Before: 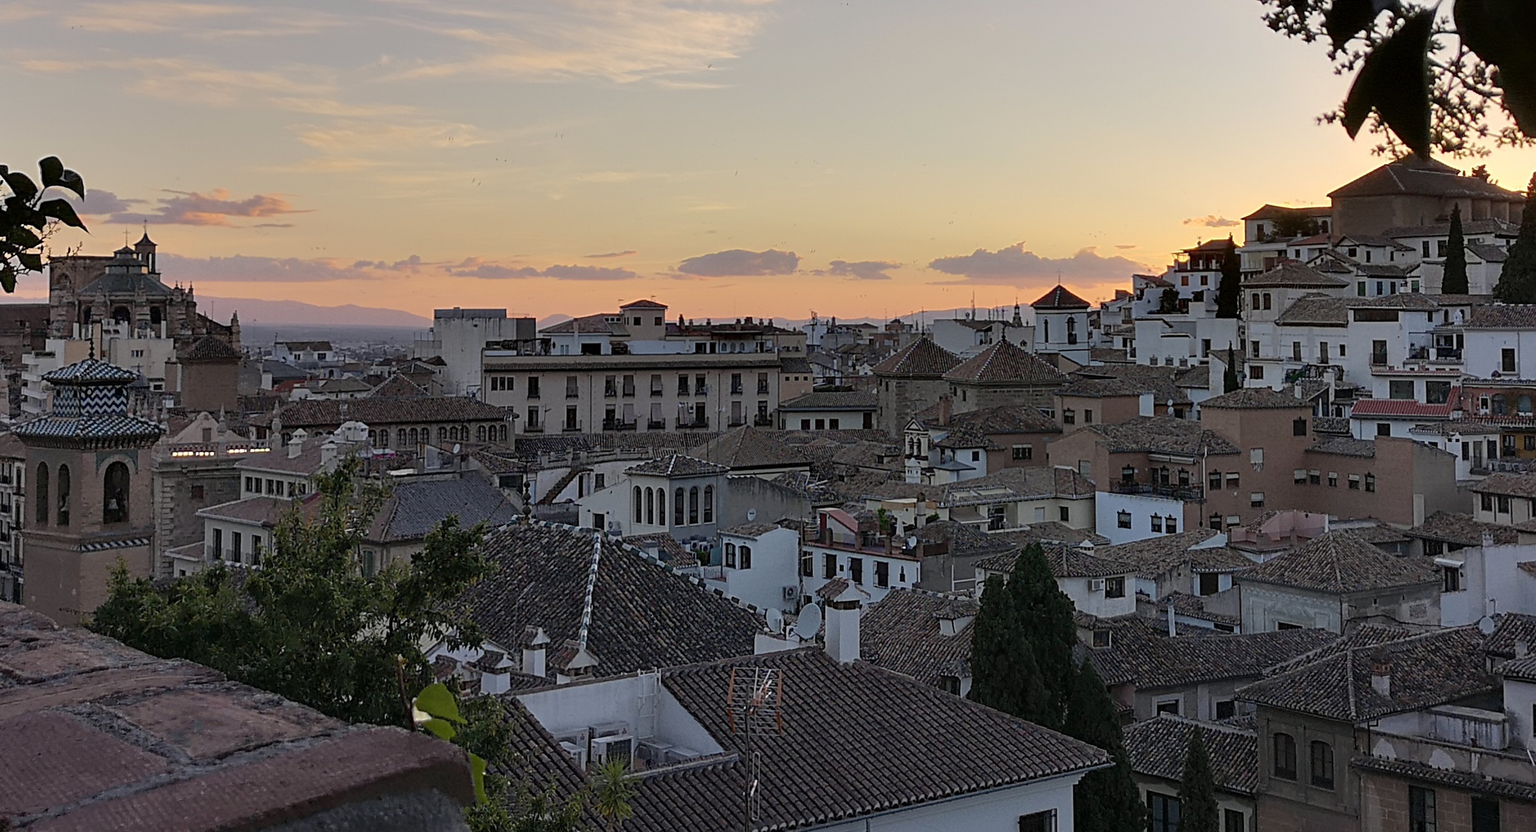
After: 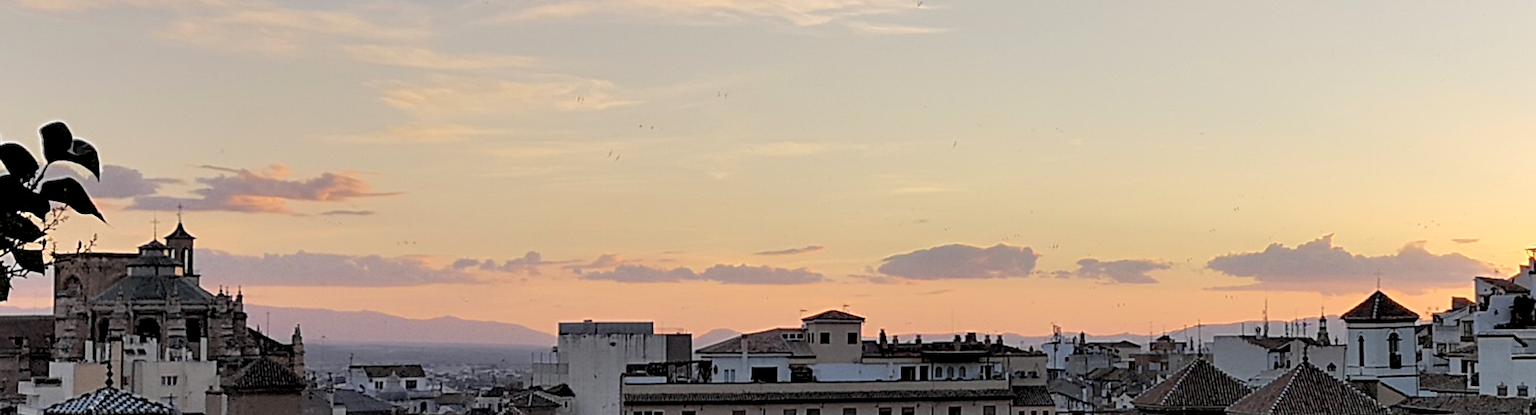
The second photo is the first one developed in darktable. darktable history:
crop: left 0.579%, top 7.627%, right 23.167%, bottom 54.275%
rgb levels: levels [[0.01, 0.419, 0.839], [0, 0.5, 1], [0, 0.5, 1]]
